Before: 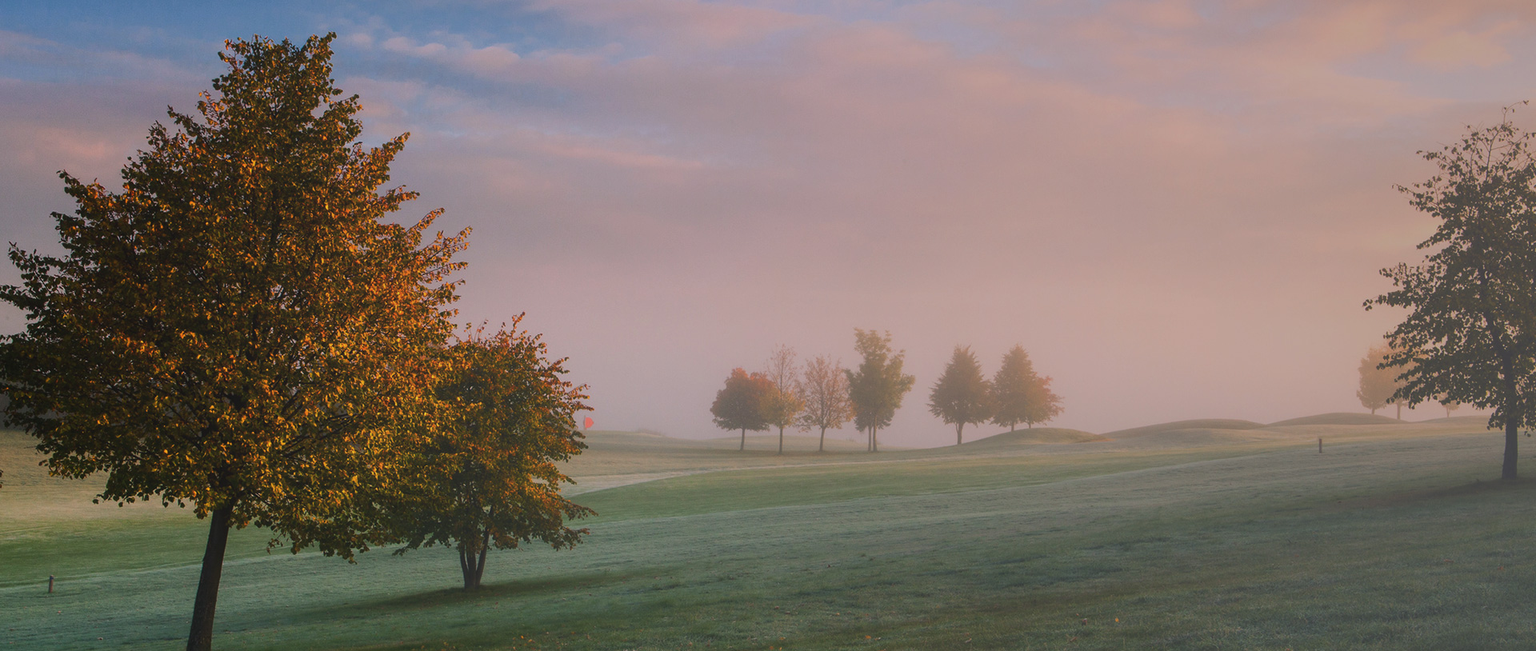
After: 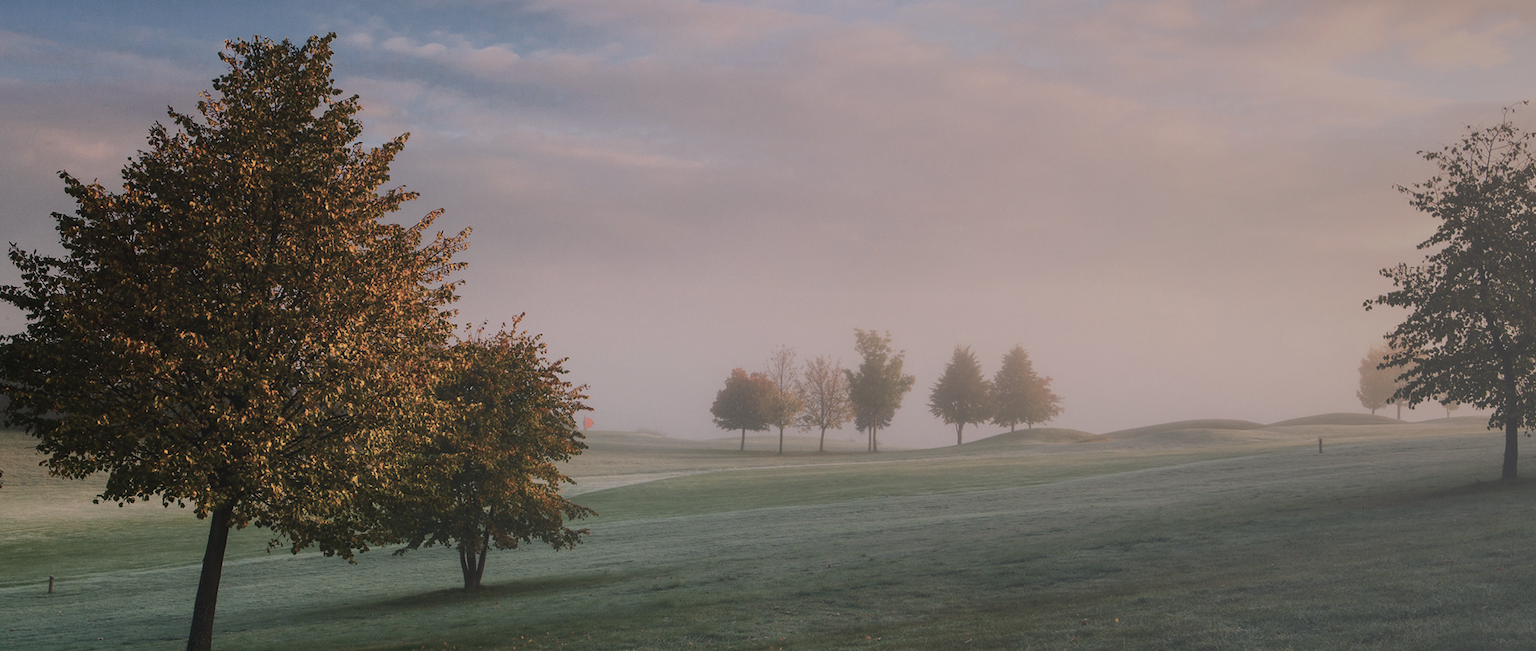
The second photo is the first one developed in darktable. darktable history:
base curve: curves: ch0 [(0, 0) (0.472, 0.455) (1, 1)], fusion 1, exposure shift 0.01, preserve colors none
contrast brightness saturation: contrast 0.096, saturation -0.37
